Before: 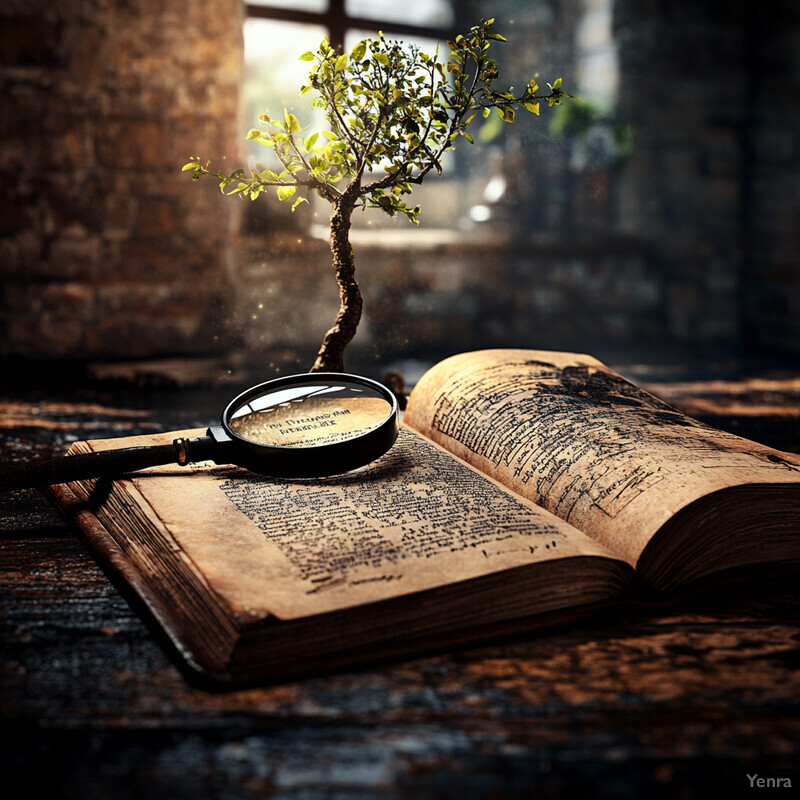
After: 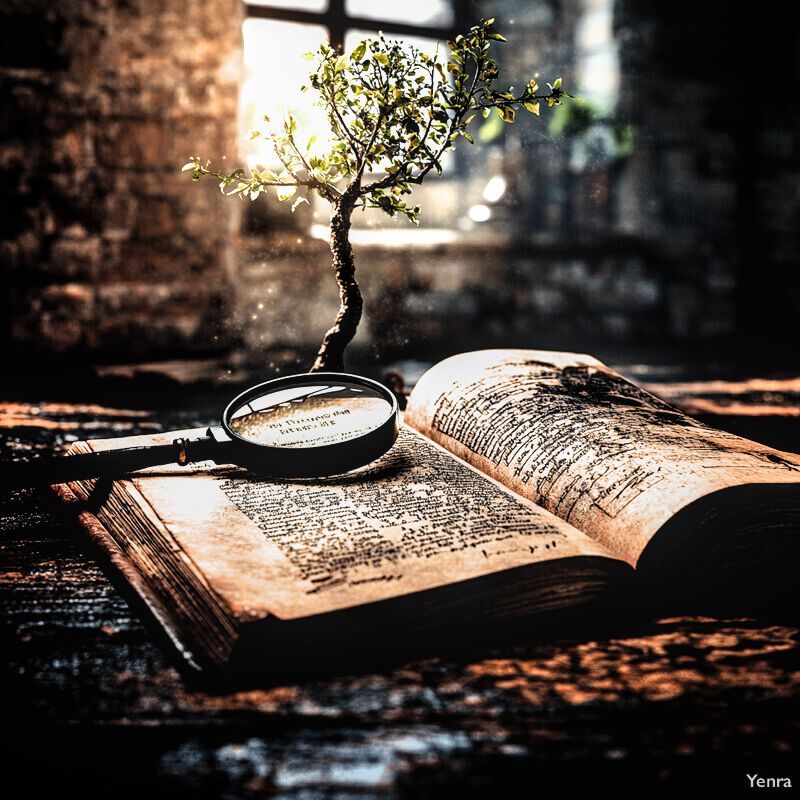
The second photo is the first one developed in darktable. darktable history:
shadows and highlights: soften with gaussian
exposure: black level correction 0.001, exposure 0.498 EV, compensate exposure bias true, compensate highlight preservation false
filmic rgb: black relative exposure -8.28 EV, white relative exposure 2.2 EV, target white luminance 99.955%, hardness 7.12, latitude 75.54%, contrast 1.321, highlights saturation mix -2.12%, shadows ↔ highlights balance 29.77%
local contrast: on, module defaults
